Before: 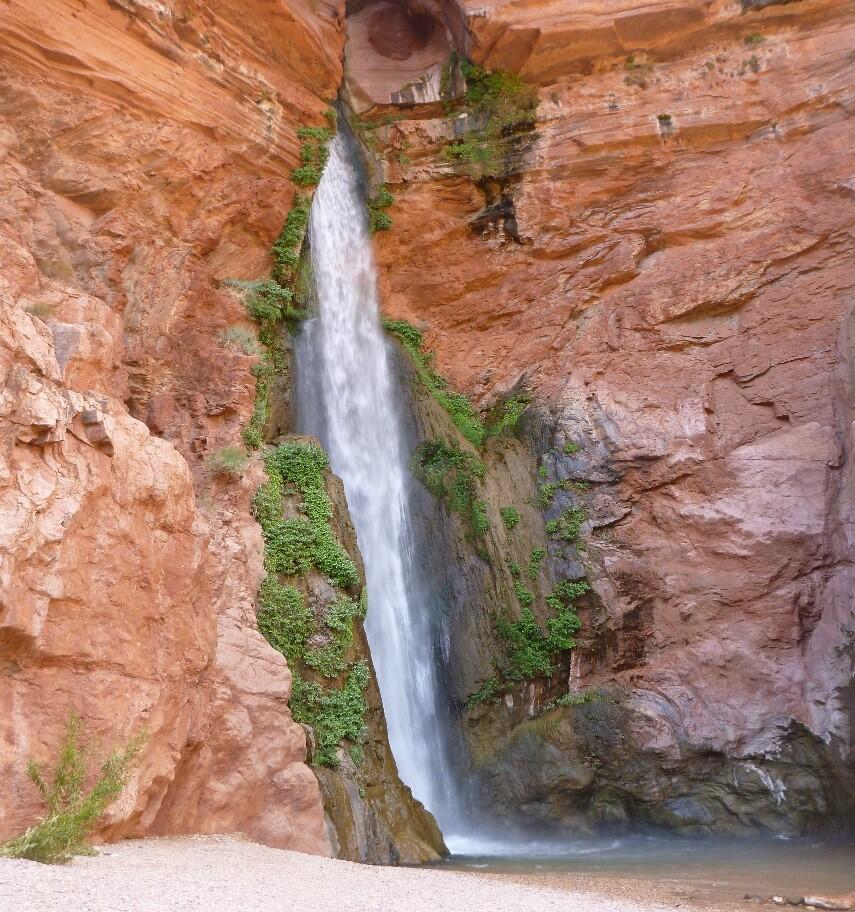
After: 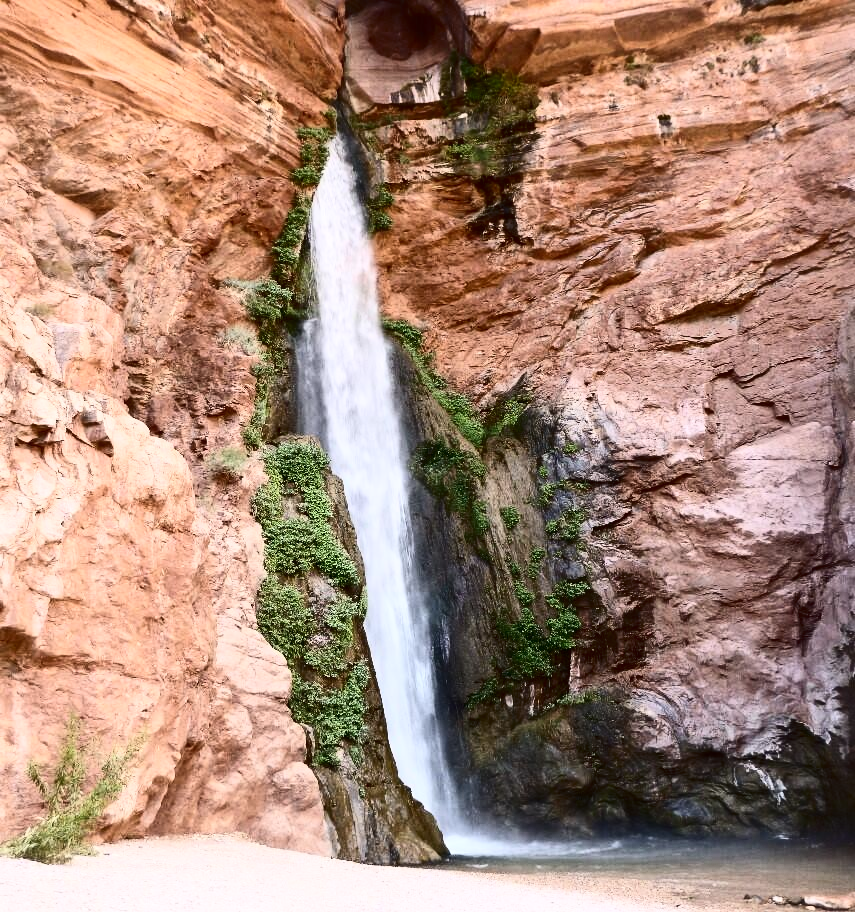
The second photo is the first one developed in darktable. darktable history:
contrast brightness saturation: contrast 0.505, saturation -0.091
